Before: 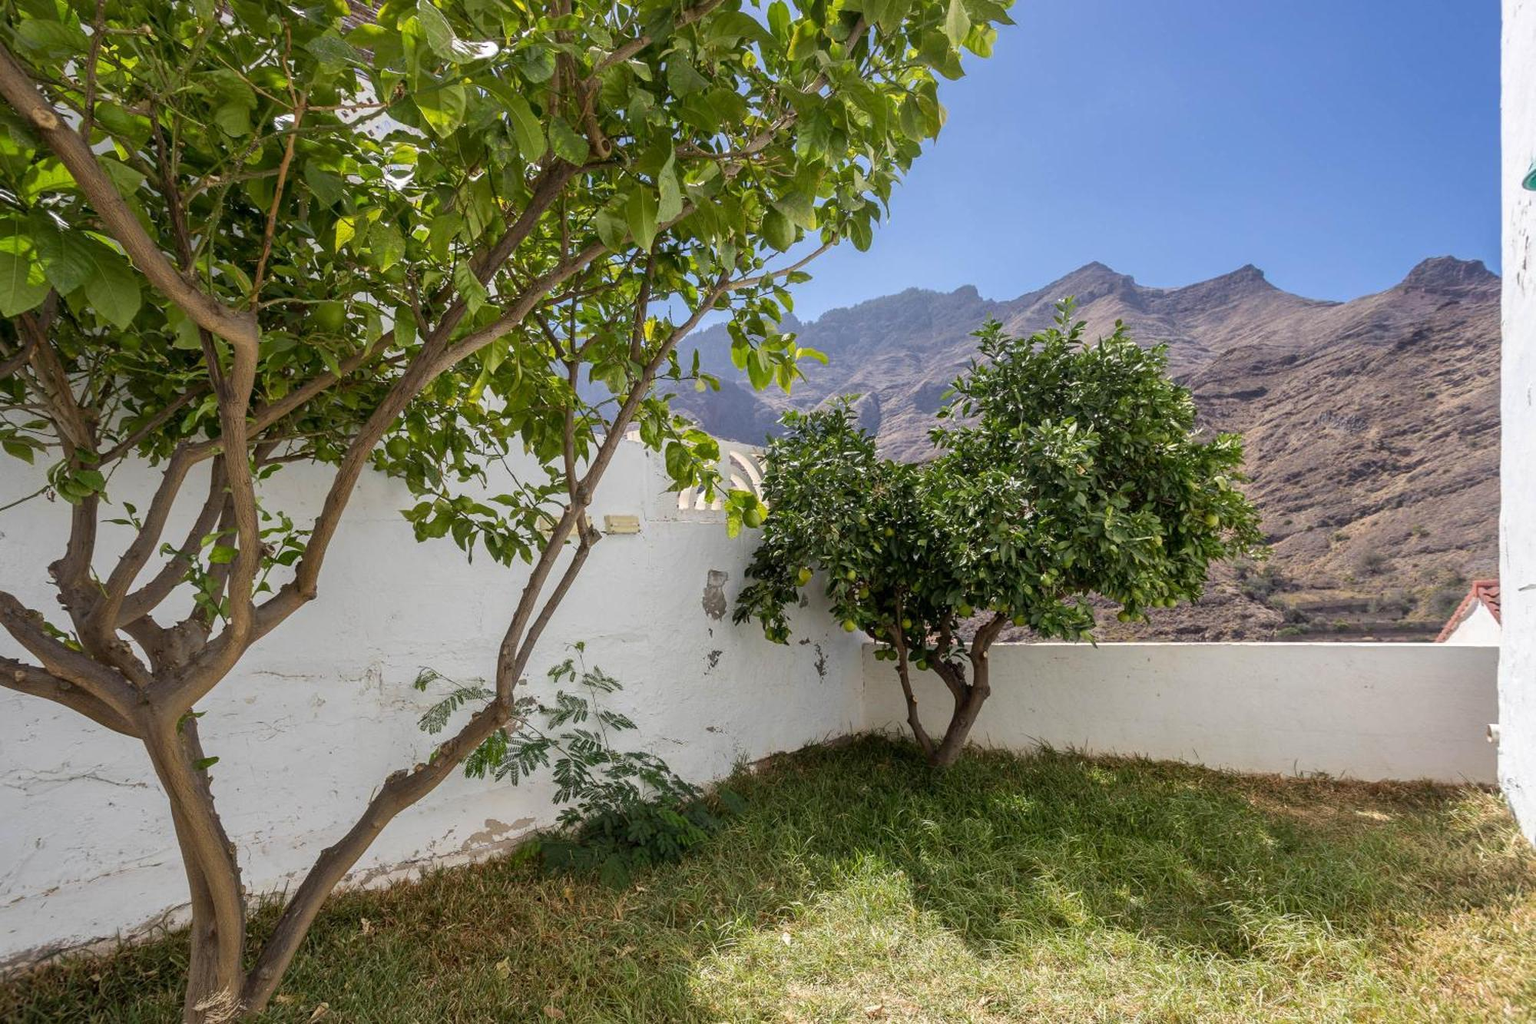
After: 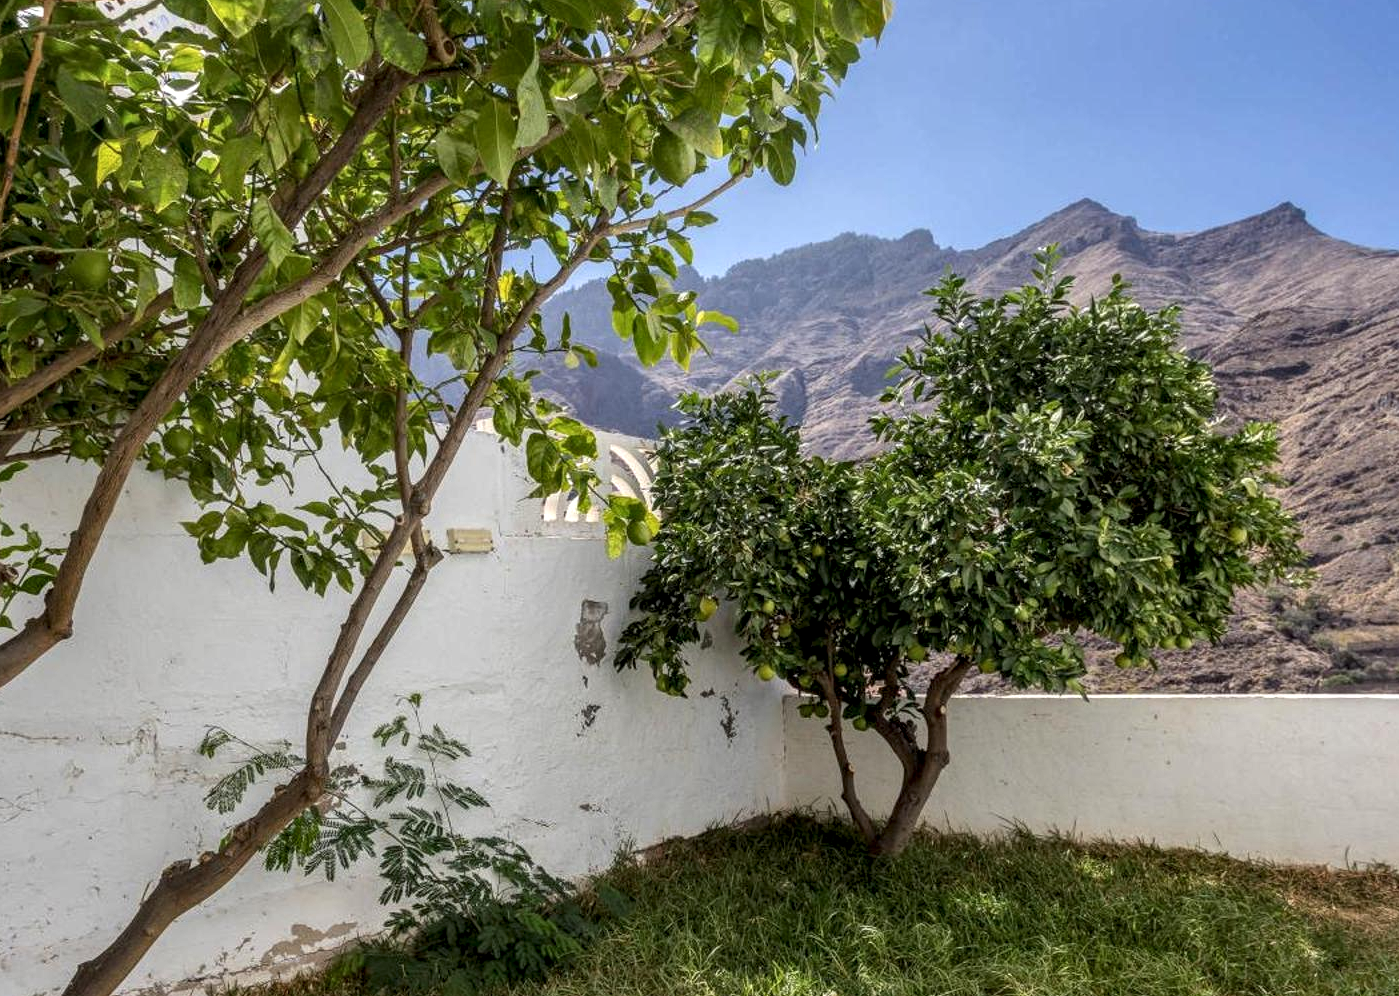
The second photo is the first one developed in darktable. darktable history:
crop and rotate: left 17.046%, top 10.659%, right 12.989%, bottom 14.553%
local contrast: detail 142%
